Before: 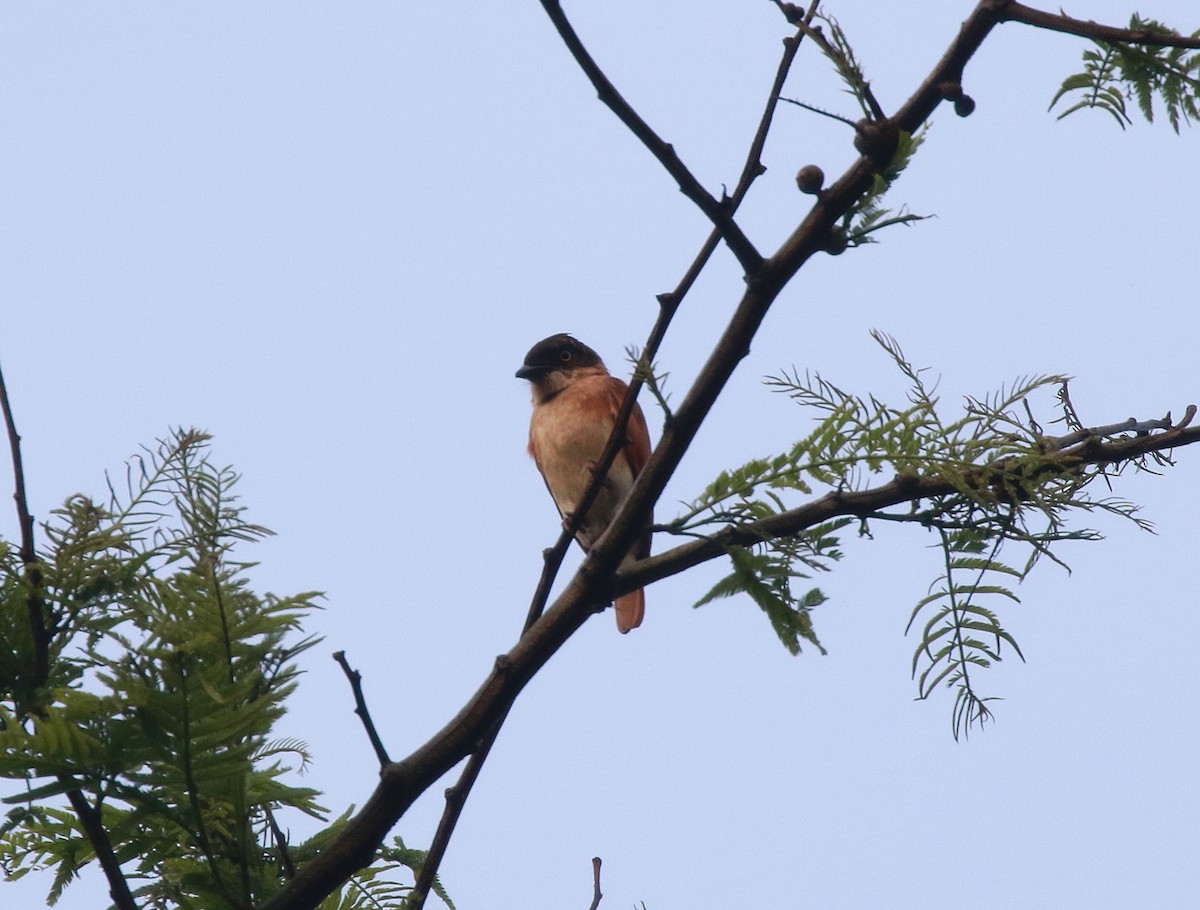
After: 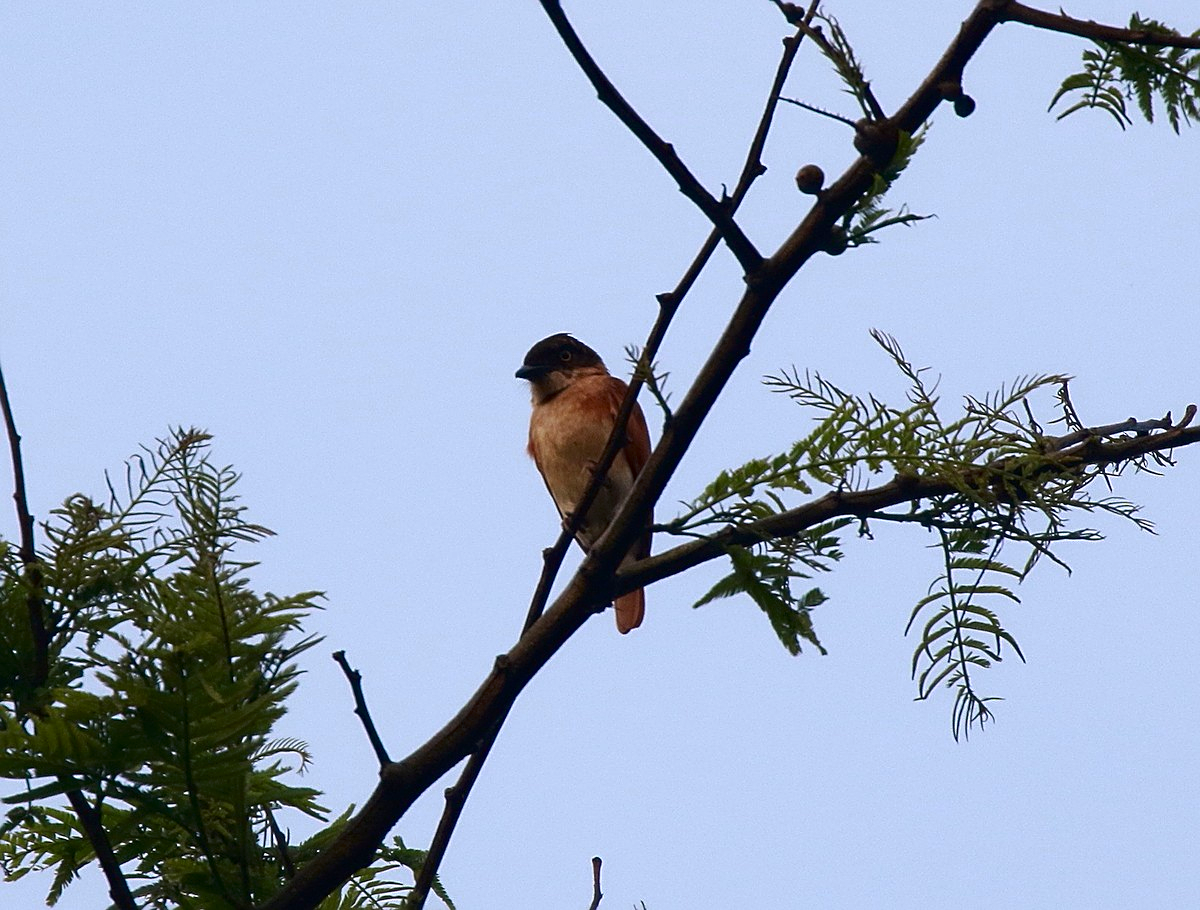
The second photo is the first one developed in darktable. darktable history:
color zones: curves: ch0 [(0.068, 0.464) (0.25, 0.5) (0.48, 0.508) (0.75, 0.536) (0.886, 0.476) (0.967, 0.456)]; ch1 [(0.066, 0.456) (0.25, 0.5) (0.616, 0.508) (0.746, 0.56) (0.934, 0.444)]
contrast brightness saturation: contrast 0.067, brightness -0.148, saturation 0.106
haze removal: compatibility mode true, adaptive false
sharpen: on, module defaults
